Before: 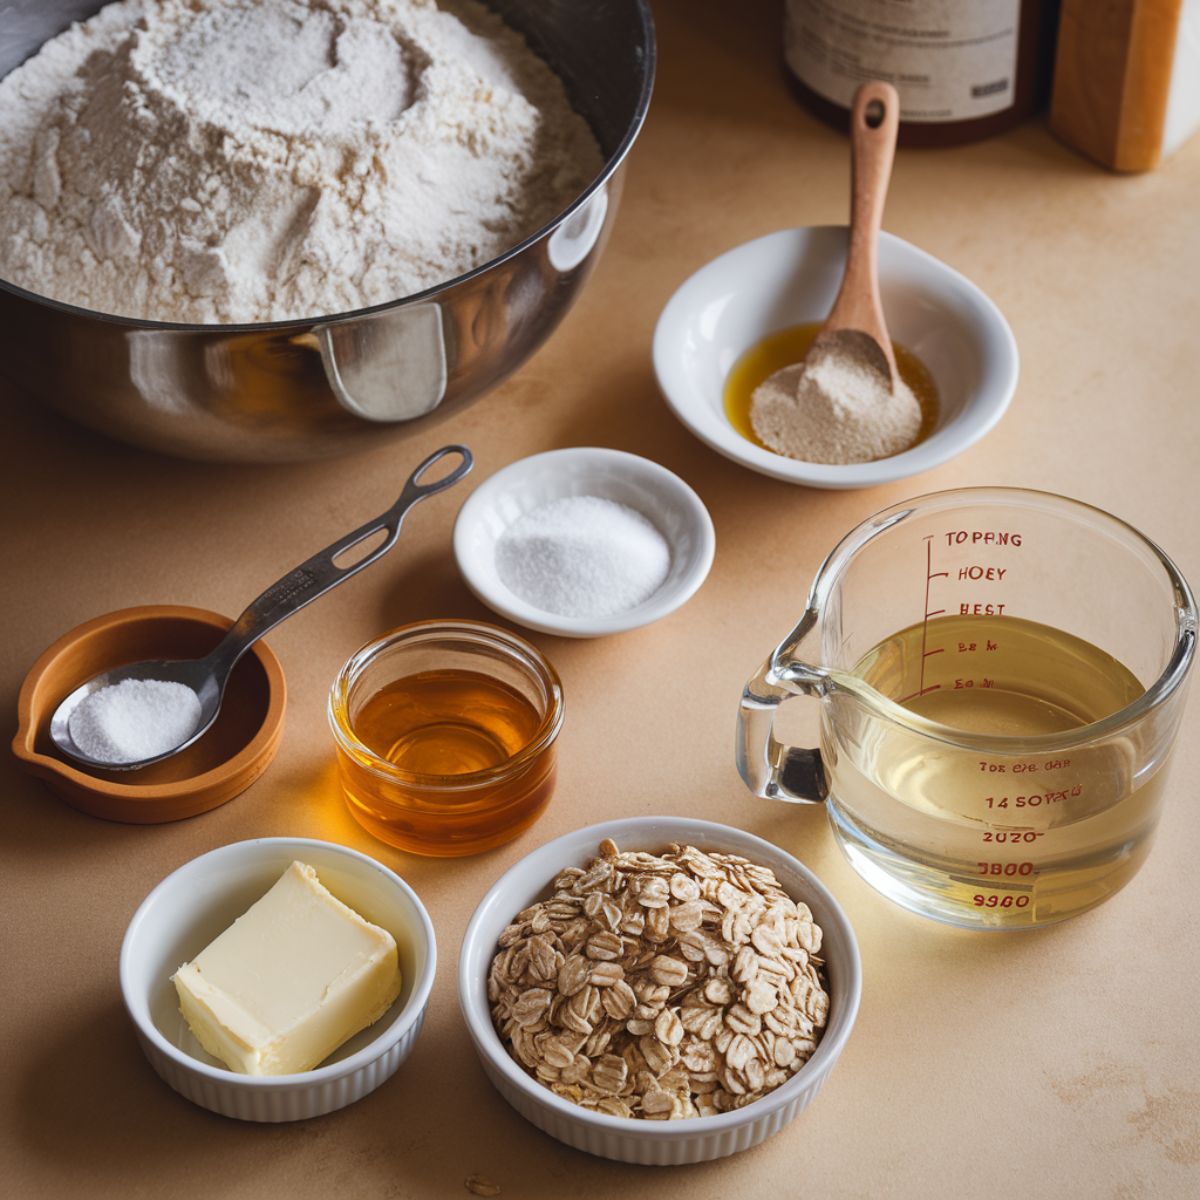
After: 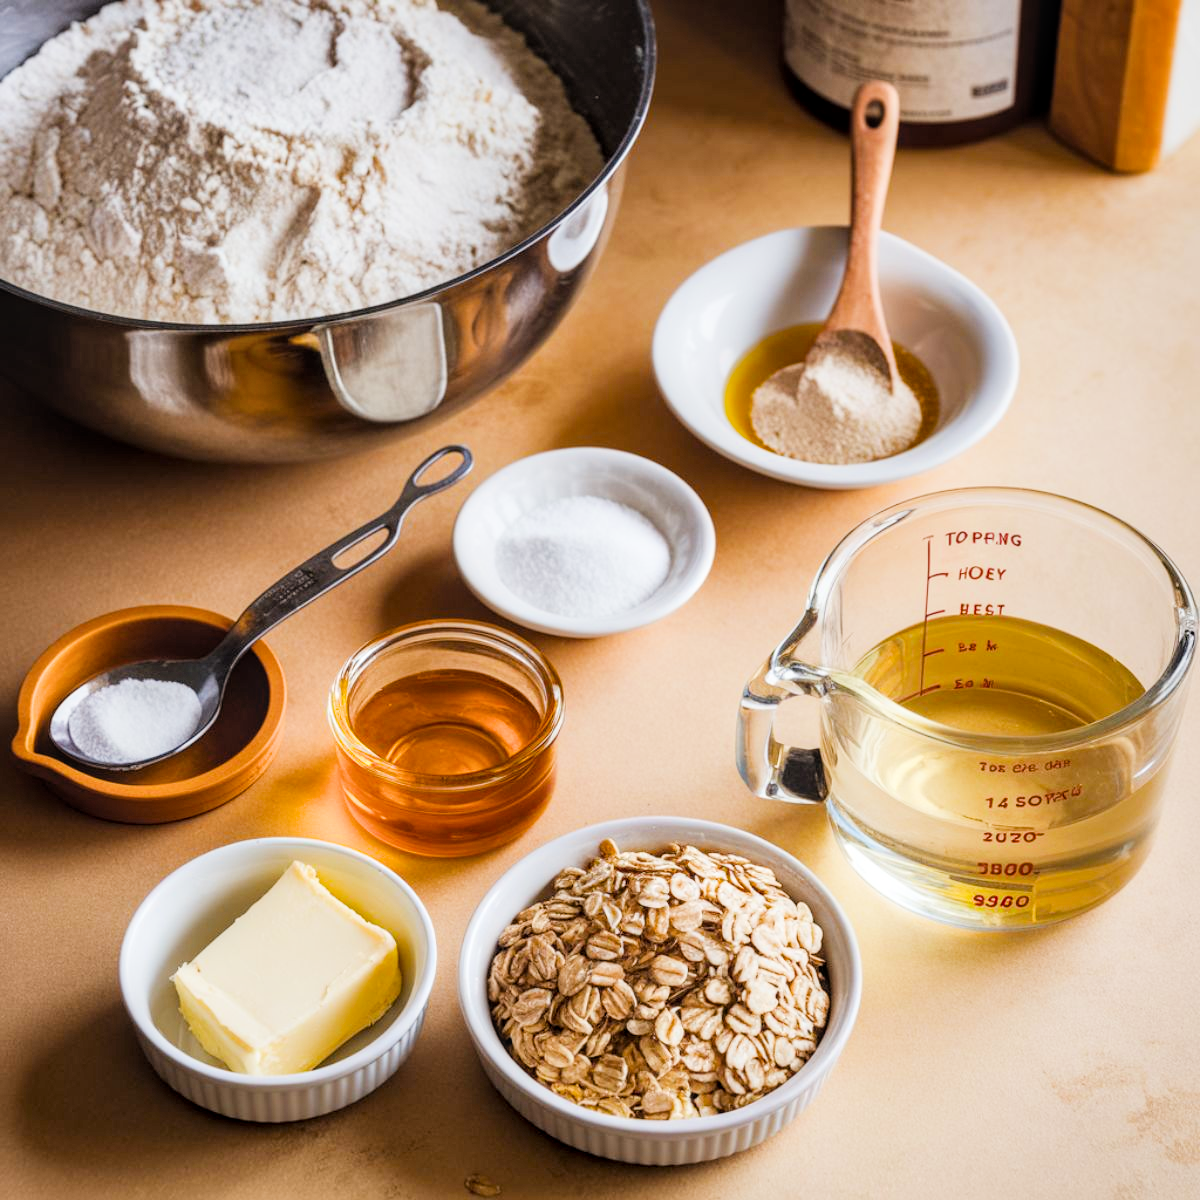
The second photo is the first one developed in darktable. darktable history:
color balance rgb: perceptual saturation grading › global saturation 20%, global vibrance 20%
filmic rgb: black relative exposure -5 EV, hardness 2.88, contrast 1.2, highlights saturation mix -30%
exposure: black level correction 0, exposure 0.9 EV, compensate exposure bias true, compensate highlight preservation false
local contrast: on, module defaults
